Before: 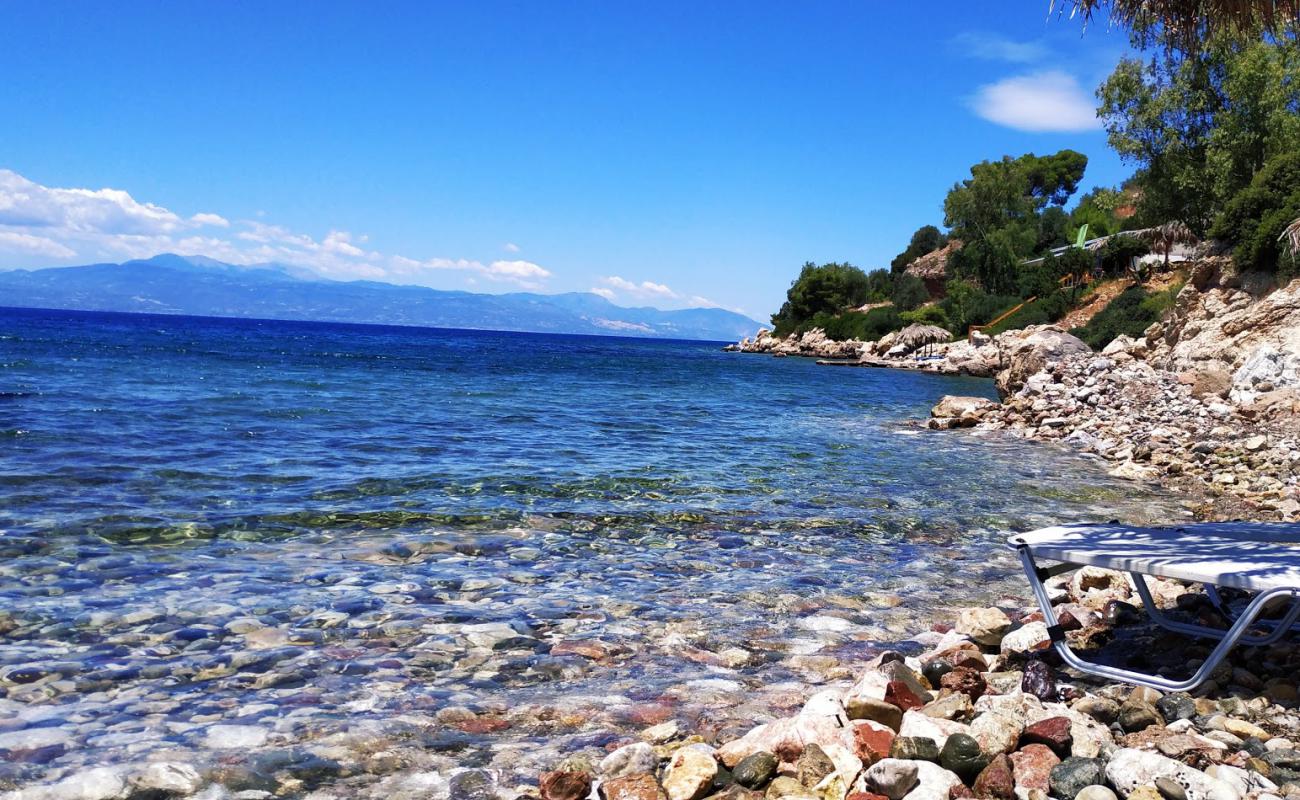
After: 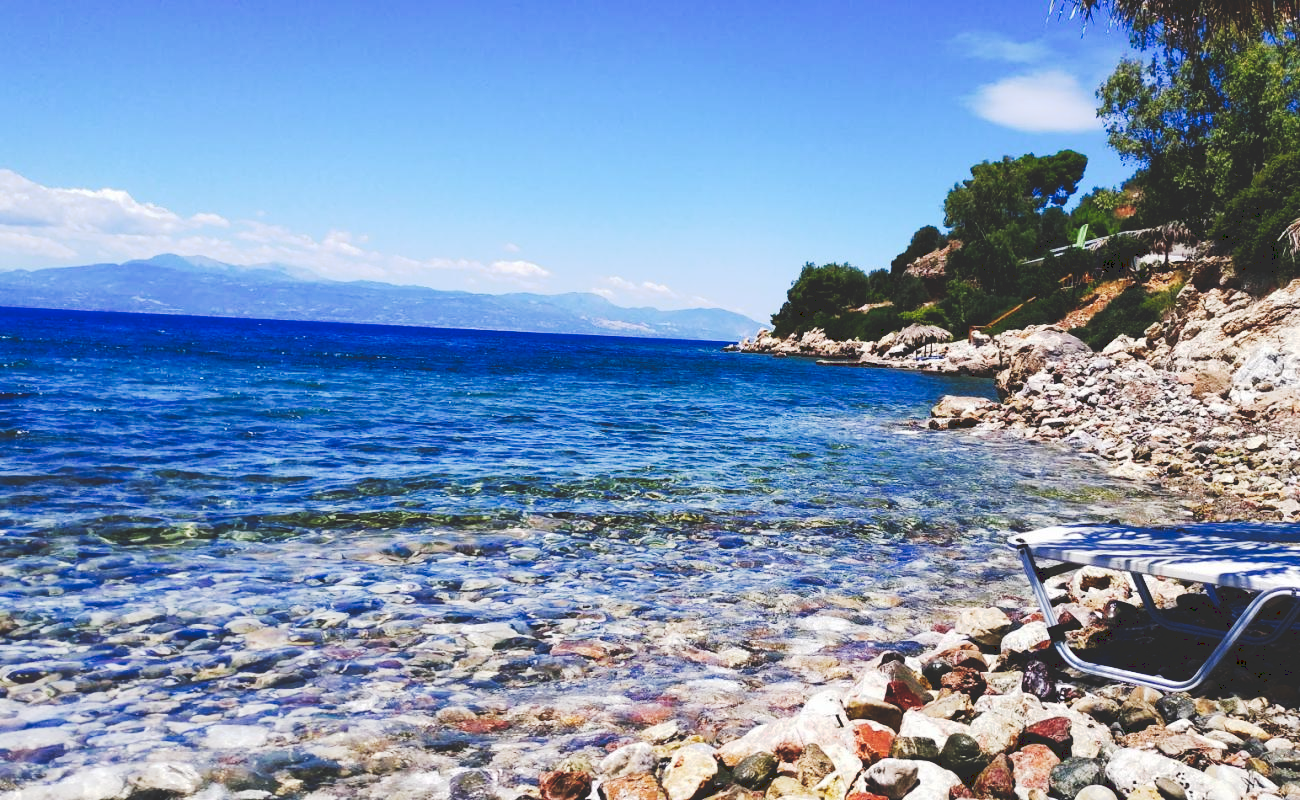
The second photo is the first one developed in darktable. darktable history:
tone curve: curves: ch0 [(0, 0) (0.003, 0.17) (0.011, 0.17) (0.025, 0.17) (0.044, 0.168) (0.069, 0.167) (0.1, 0.173) (0.136, 0.181) (0.177, 0.199) (0.224, 0.226) (0.277, 0.271) (0.335, 0.333) (0.399, 0.419) (0.468, 0.52) (0.543, 0.621) (0.623, 0.716) (0.709, 0.795) (0.801, 0.867) (0.898, 0.914) (1, 1)], preserve colors none
